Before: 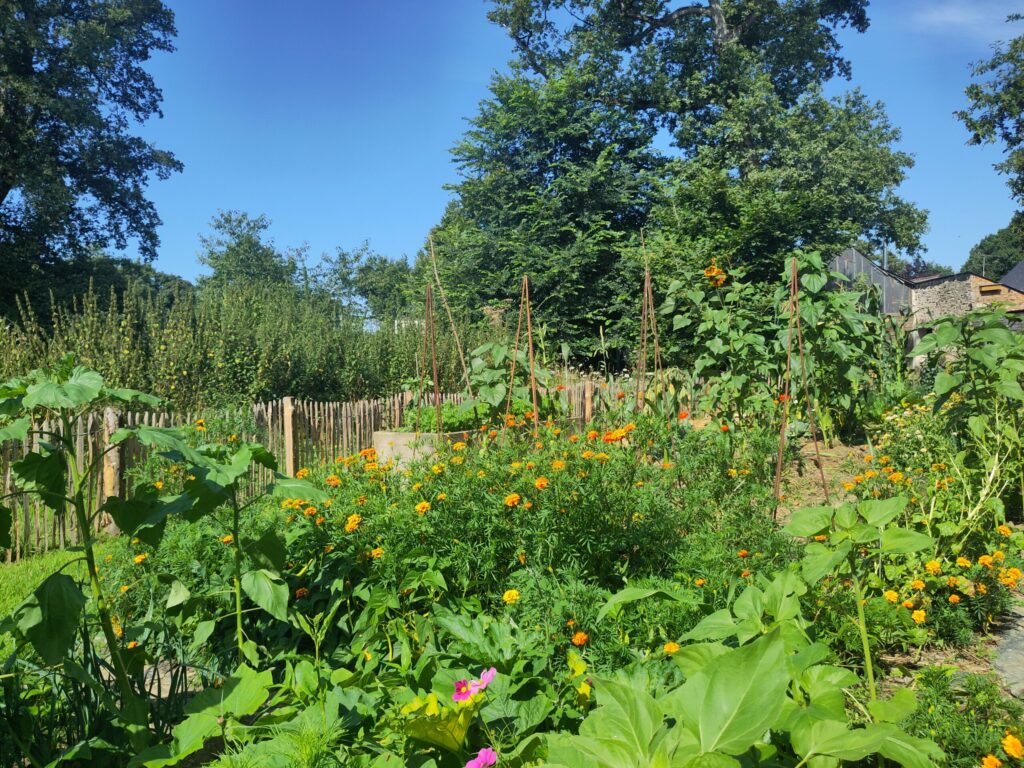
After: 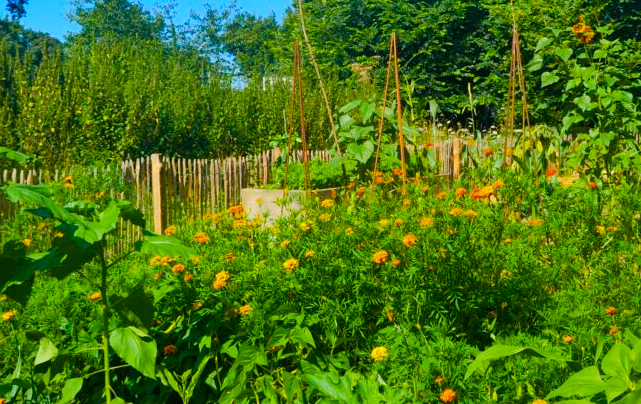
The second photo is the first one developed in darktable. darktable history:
color balance rgb: perceptual saturation grading › global saturation 40.173%, perceptual saturation grading › highlights -25.288%, perceptual saturation grading › mid-tones 34.944%, perceptual saturation grading › shadows 35.419%, global vibrance 44.52%
crop: left 12.916%, top 31.653%, right 24.465%, bottom 15.73%
